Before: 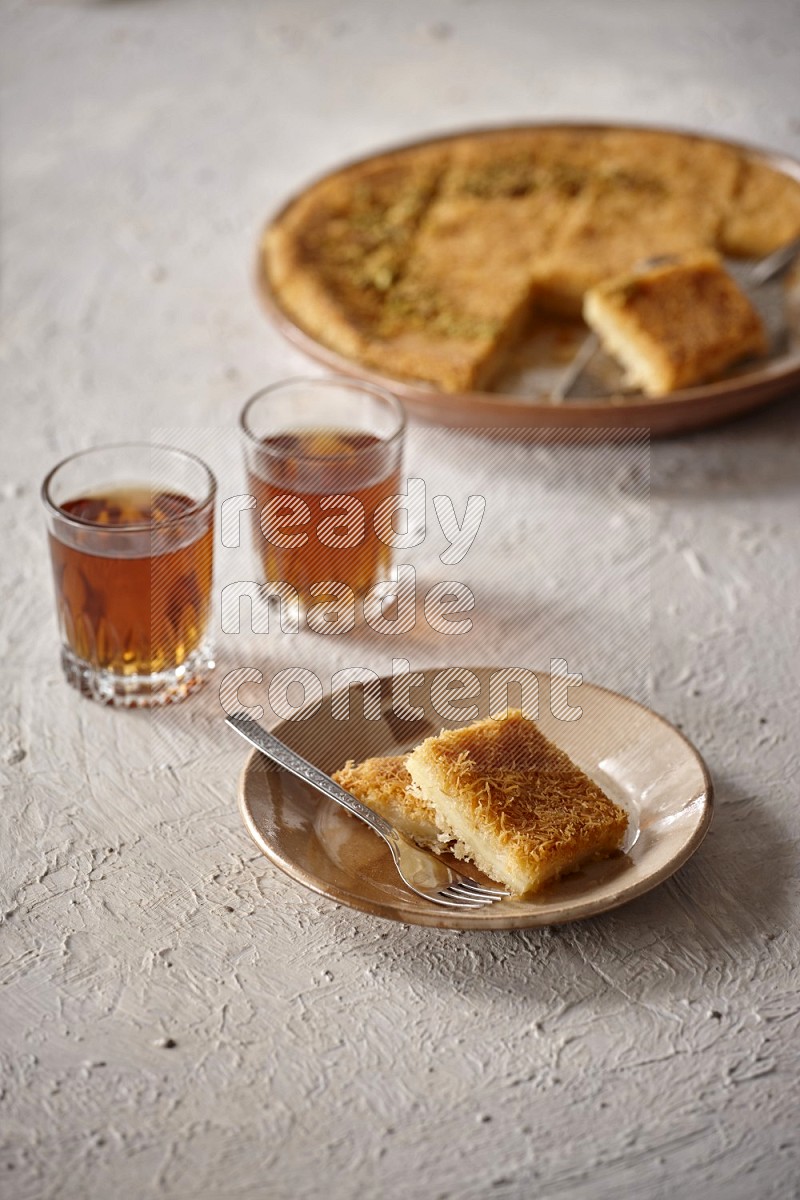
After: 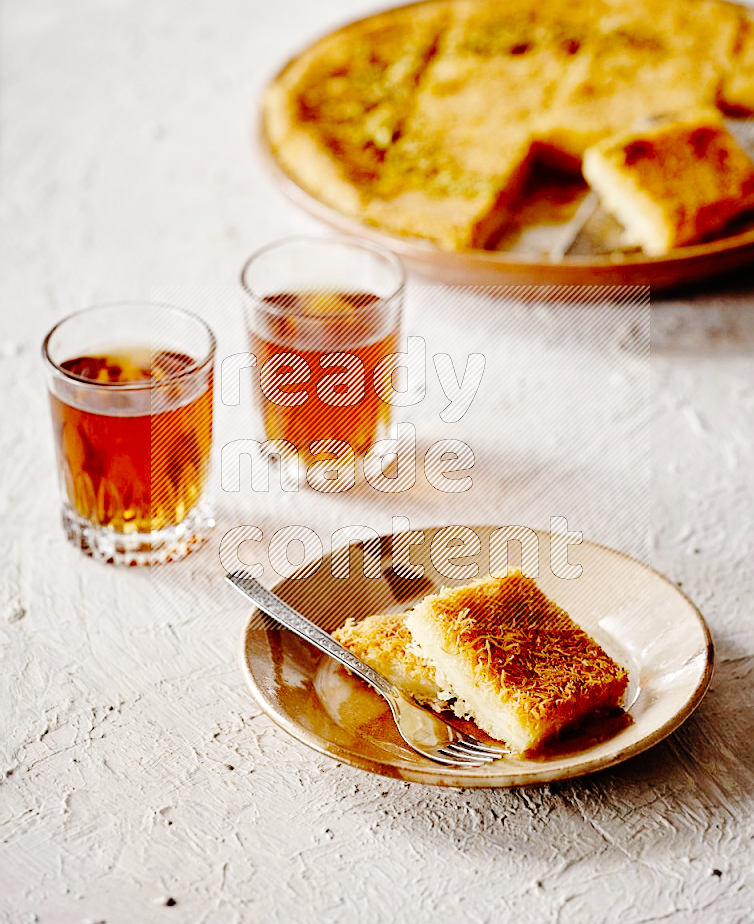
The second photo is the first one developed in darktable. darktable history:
sharpen: radius 1.244, amount 0.289, threshold 0.203
crop and rotate: angle 0.049°, top 11.828%, right 5.621%, bottom 11.03%
base curve: curves: ch0 [(0, 0) (0.036, 0.01) (0.123, 0.254) (0.258, 0.504) (0.507, 0.748) (1, 1)], preserve colors none
